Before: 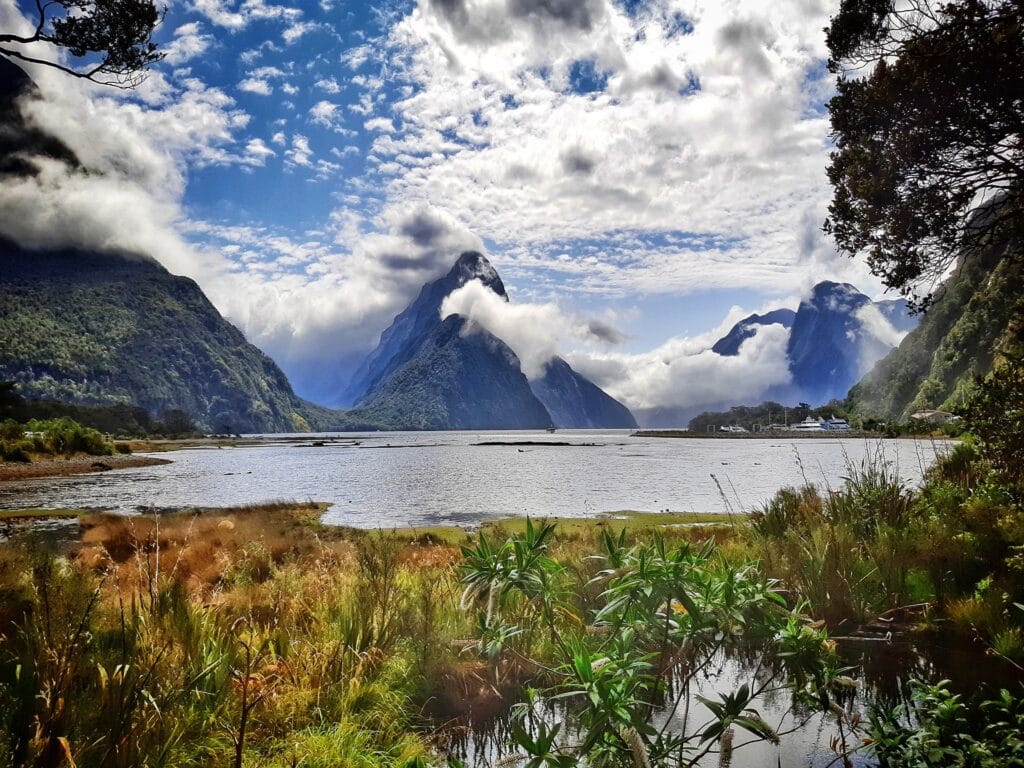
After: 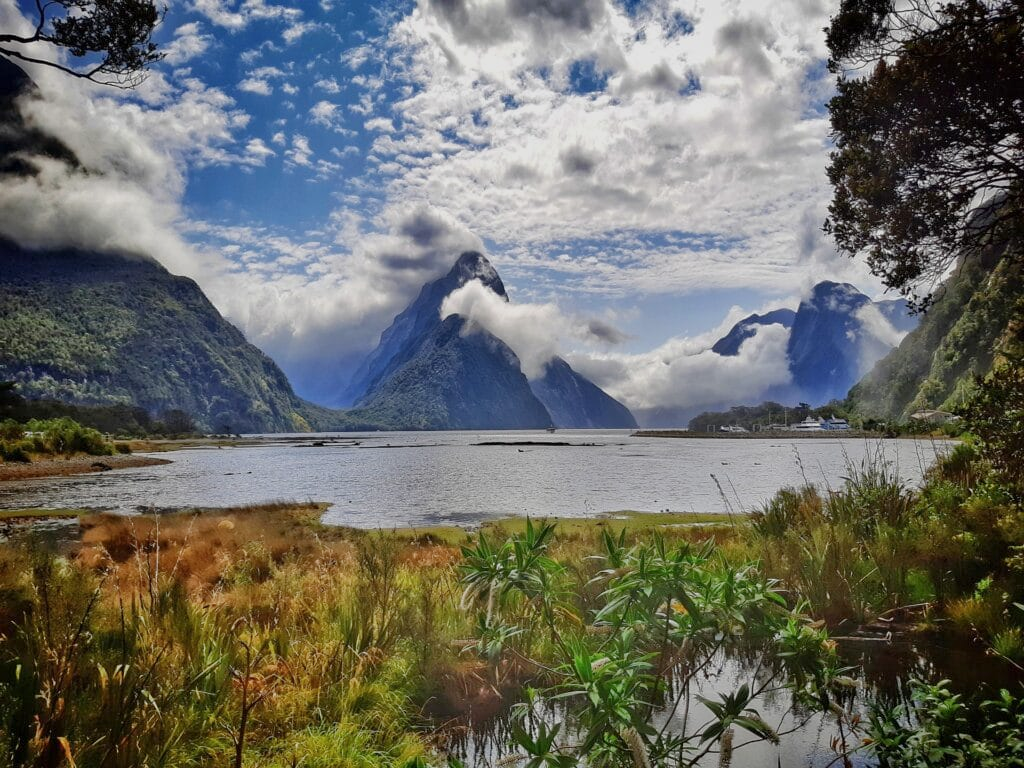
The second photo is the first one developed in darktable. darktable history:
tone equalizer: -8 EV 0.25 EV, -7 EV 0.417 EV, -6 EV 0.417 EV, -5 EV 0.25 EV, -3 EV -0.25 EV, -2 EV -0.417 EV, -1 EV -0.417 EV, +0 EV -0.25 EV, edges refinement/feathering 500, mask exposure compensation -1.57 EV, preserve details guided filter
color balance rgb: global vibrance 0.5%
